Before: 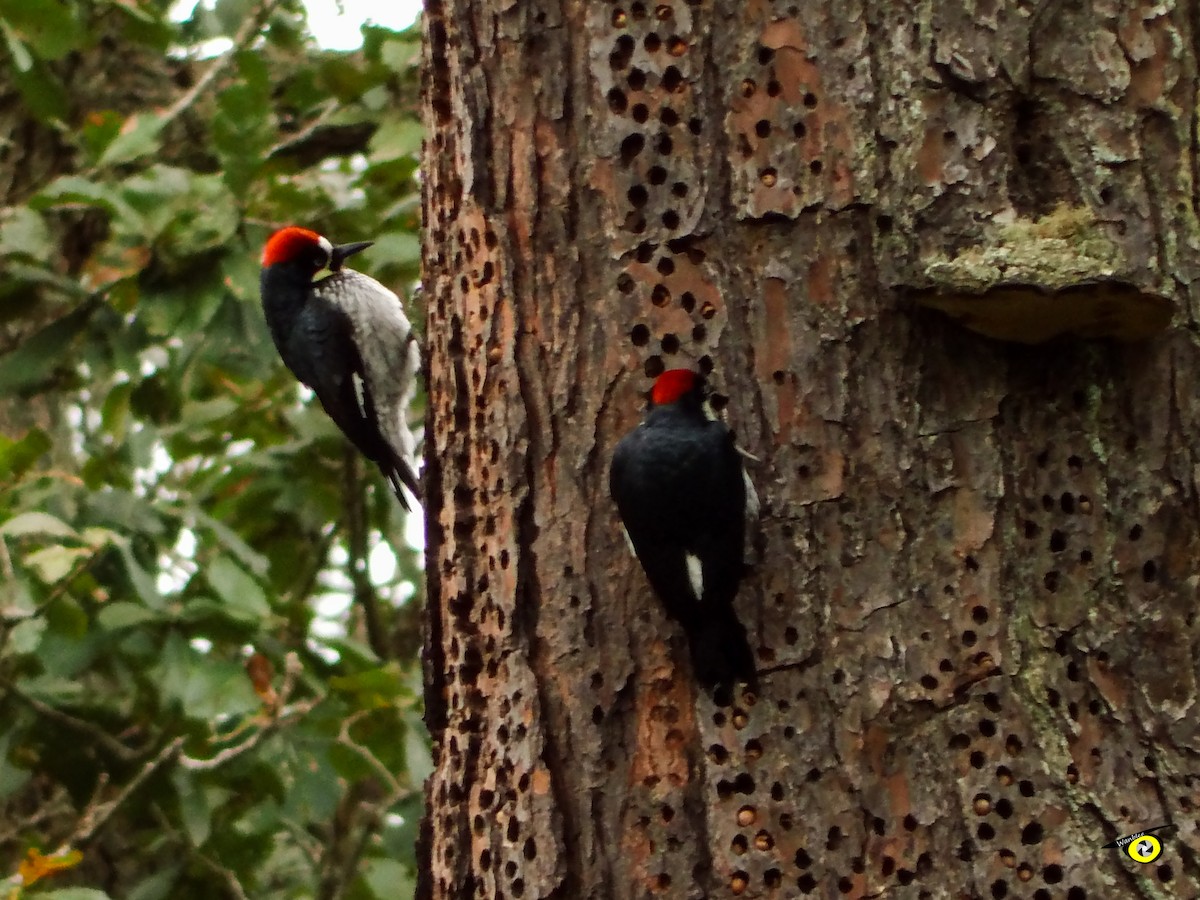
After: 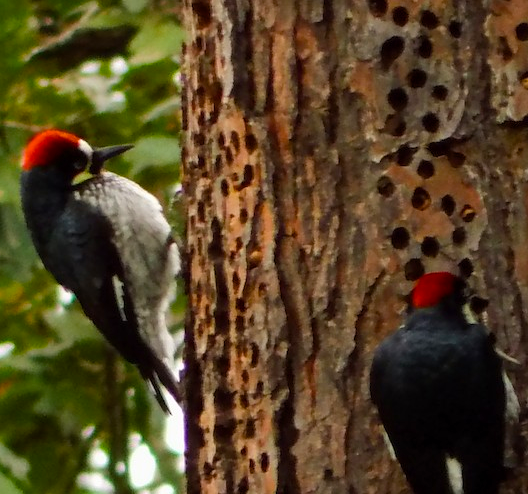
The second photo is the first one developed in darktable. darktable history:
crop: left 20.074%, top 10.832%, right 35.906%, bottom 34.212%
color balance rgb: perceptual saturation grading › global saturation 29.558%, global vibrance 9.195%
